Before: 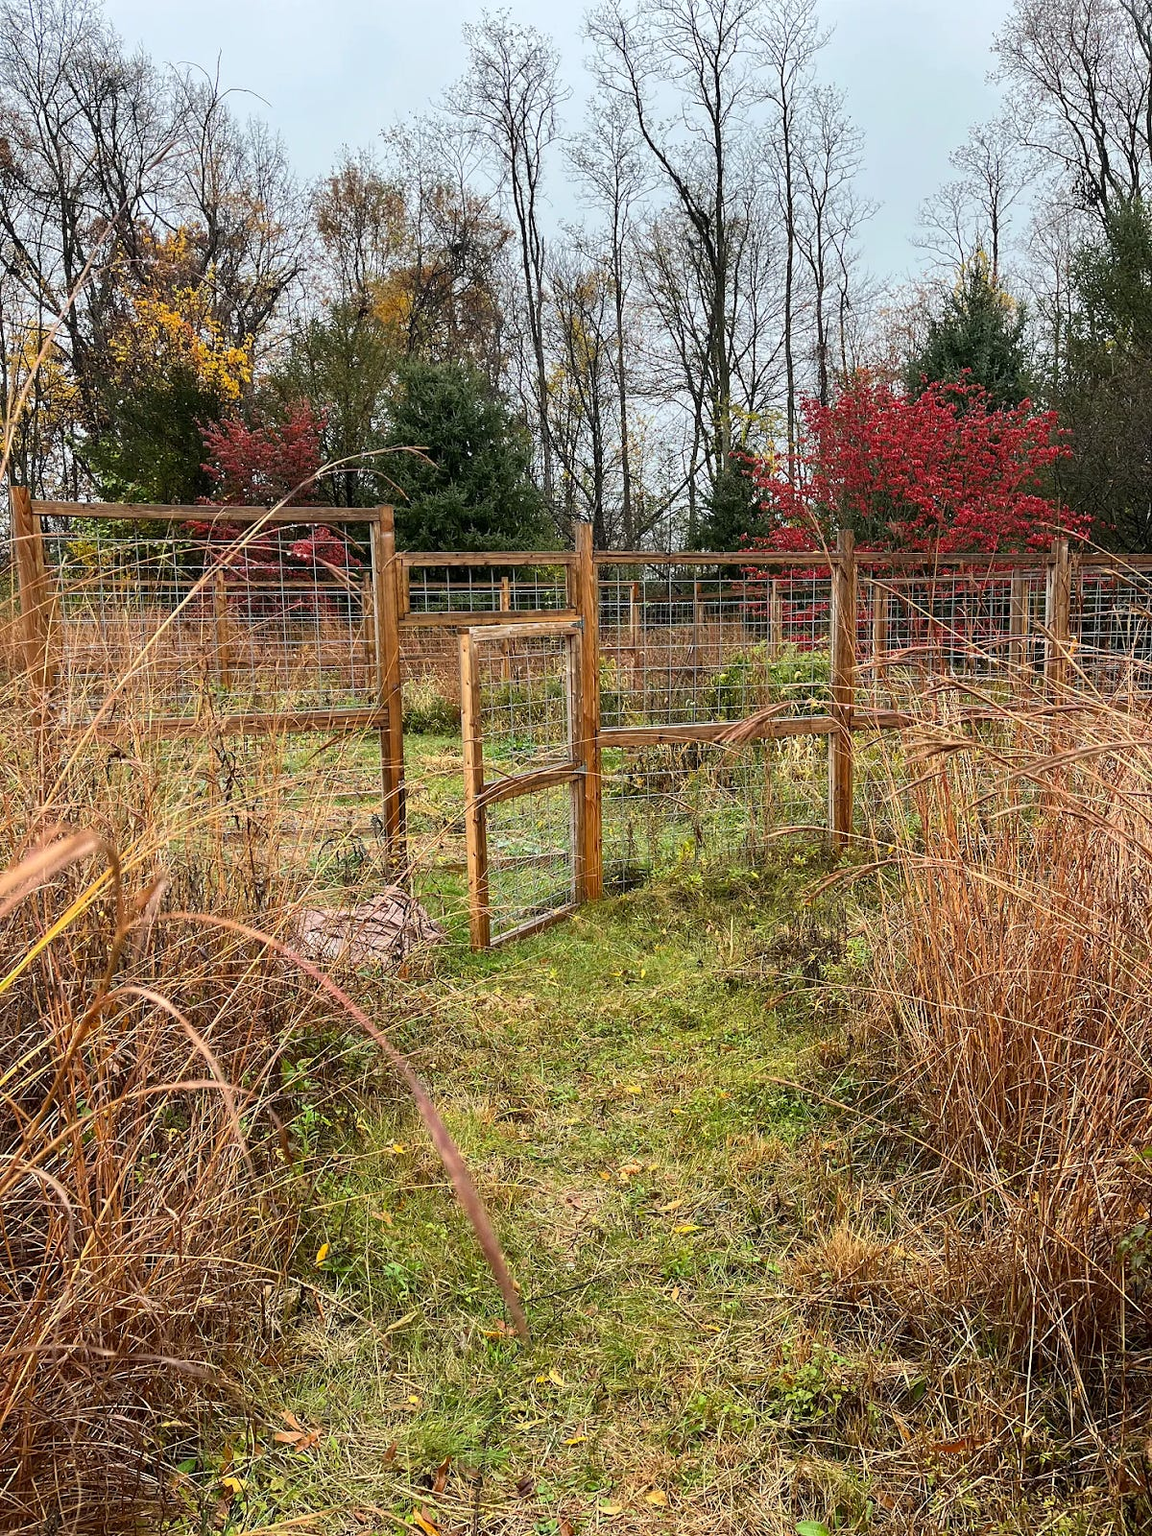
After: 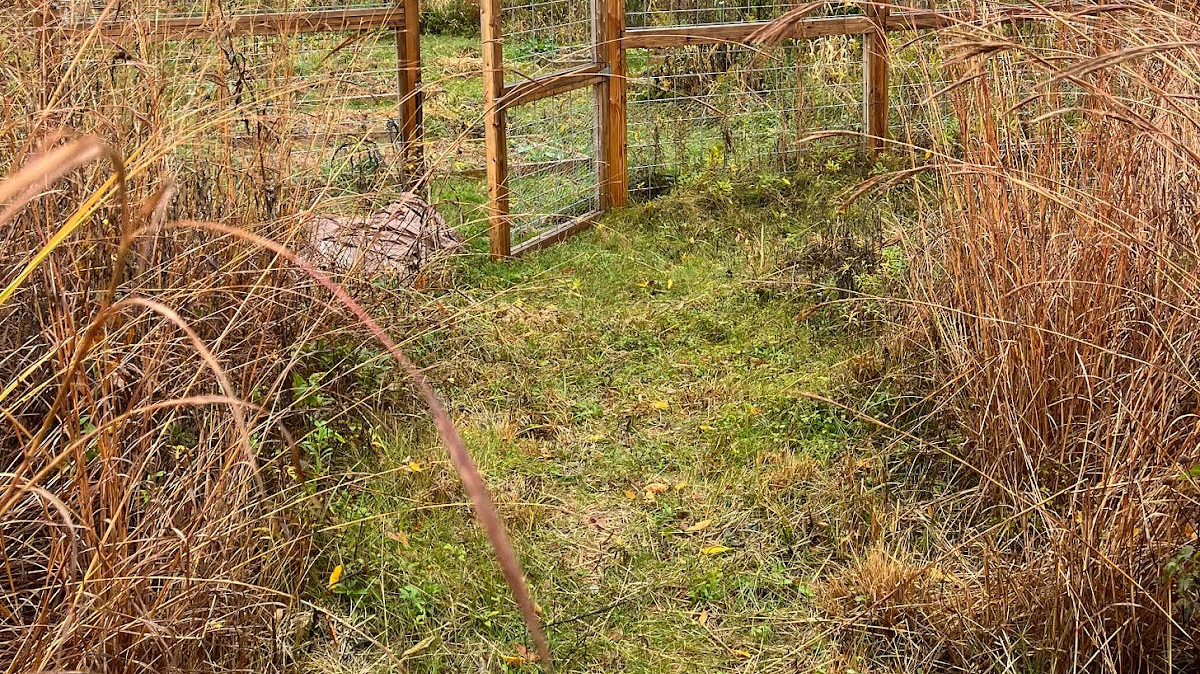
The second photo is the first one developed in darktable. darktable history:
crop: top 45.65%, bottom 12.17%
